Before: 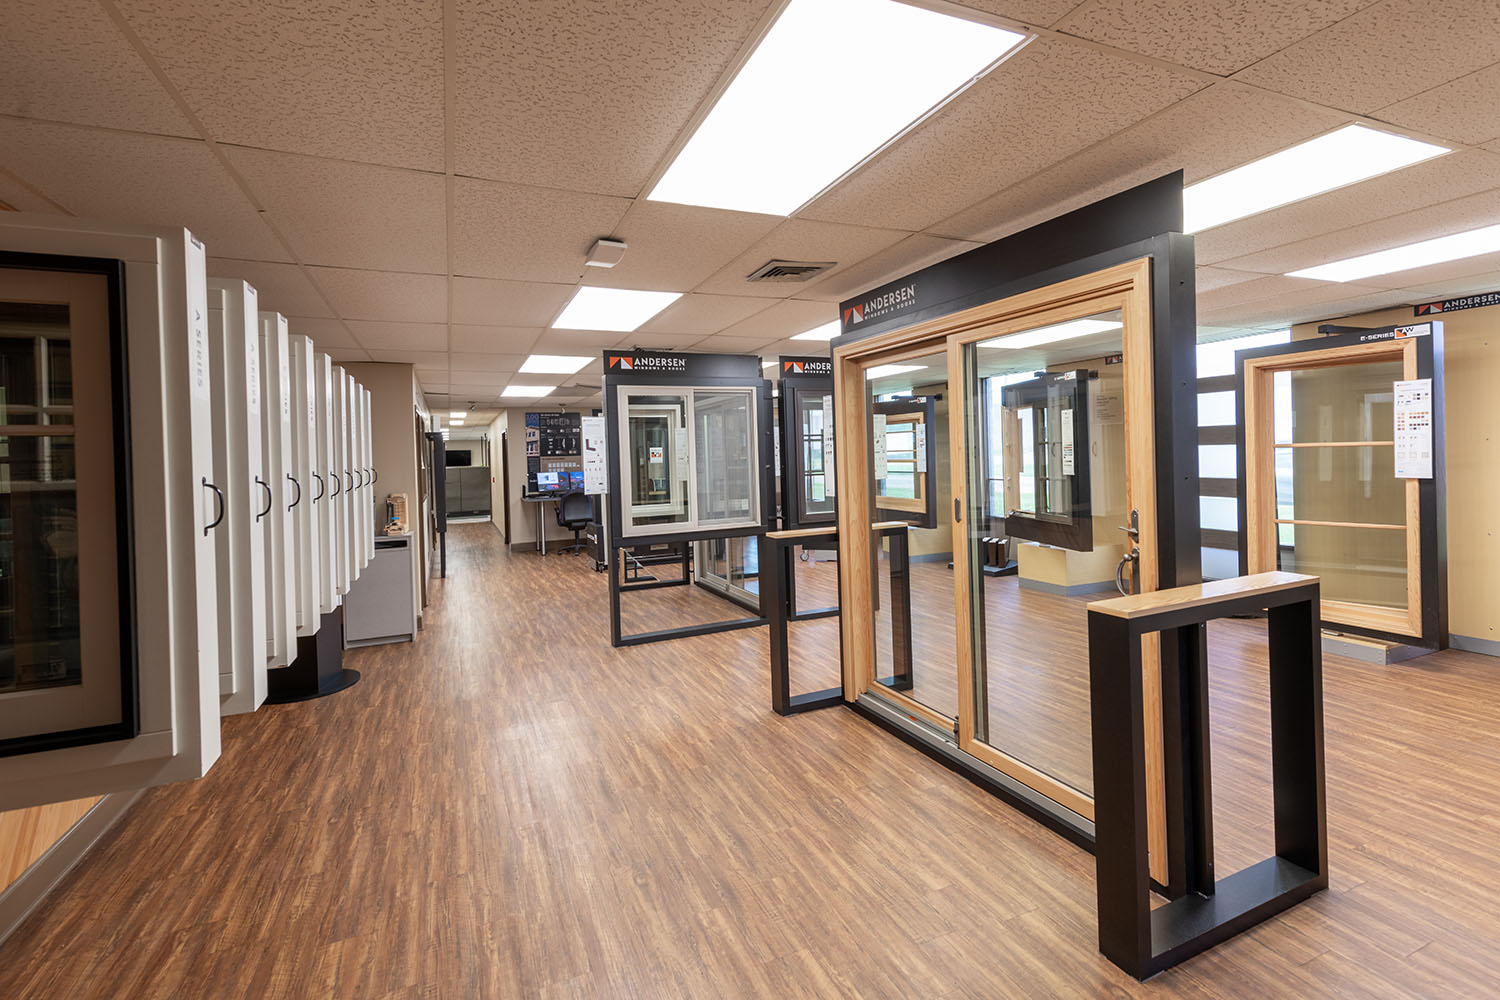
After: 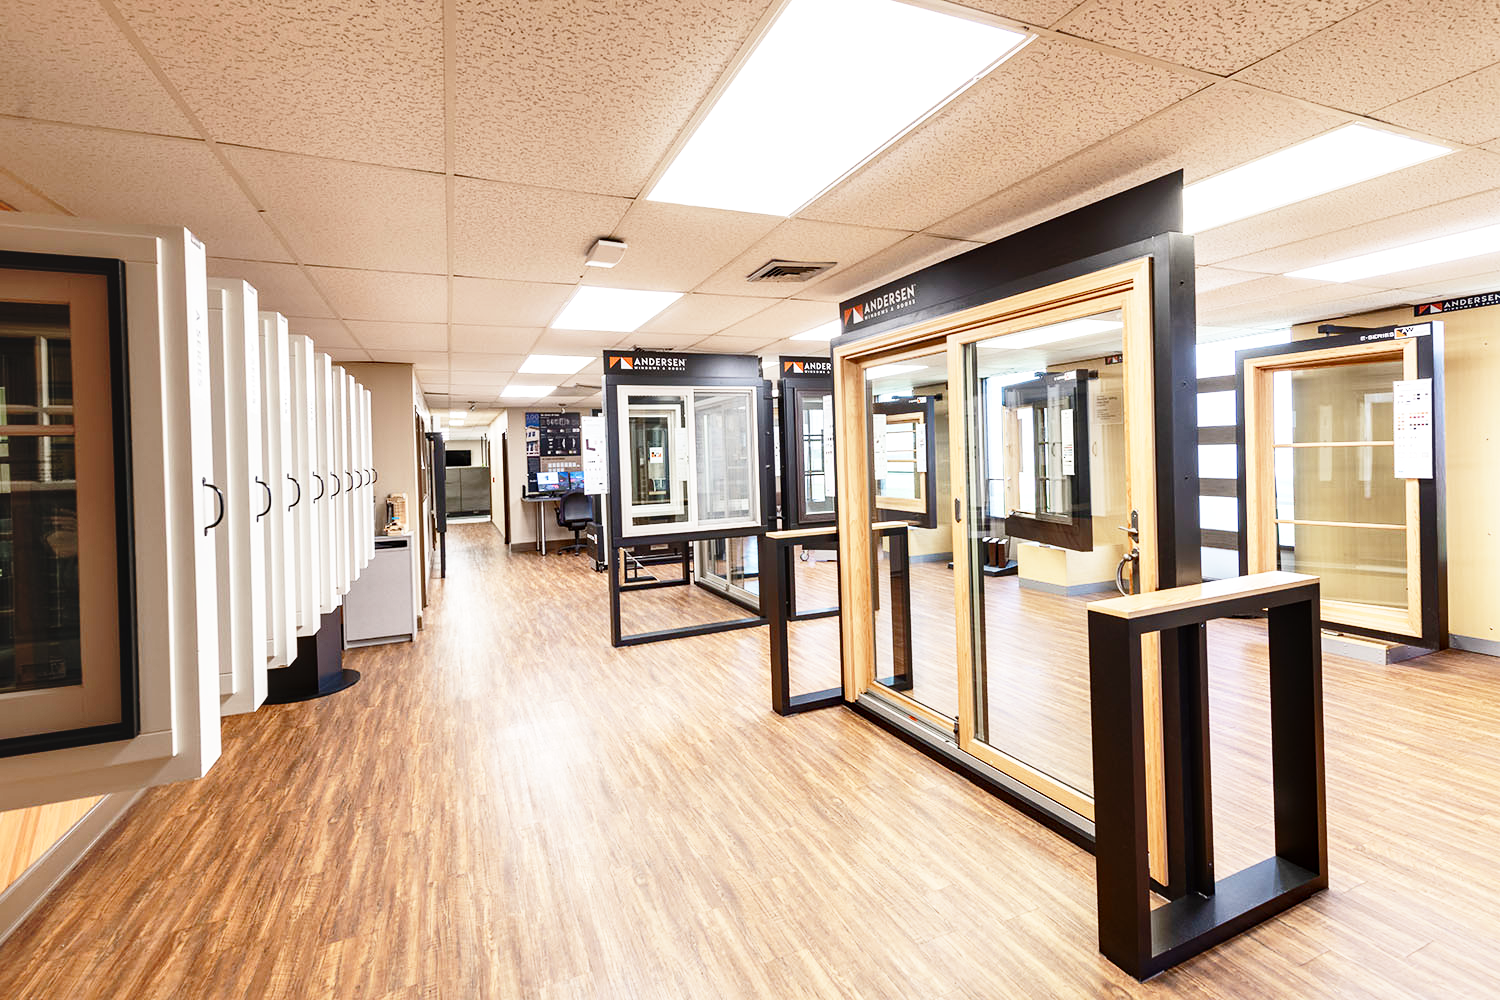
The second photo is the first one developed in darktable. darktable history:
exposure: black level correction -0.005, exposure 0.054 EV, compensate highlight preservation false
base curve: curves: ch0 [(0, 0) (0.028, 0.03) (0.105, 0.232) (0.387, 0.748) (0.754, 0.968) (1, 1)], fusion 1, exposure shift 0.576, preserve colors none
shadows and highlights: radius 264.75, soften with gaussian
